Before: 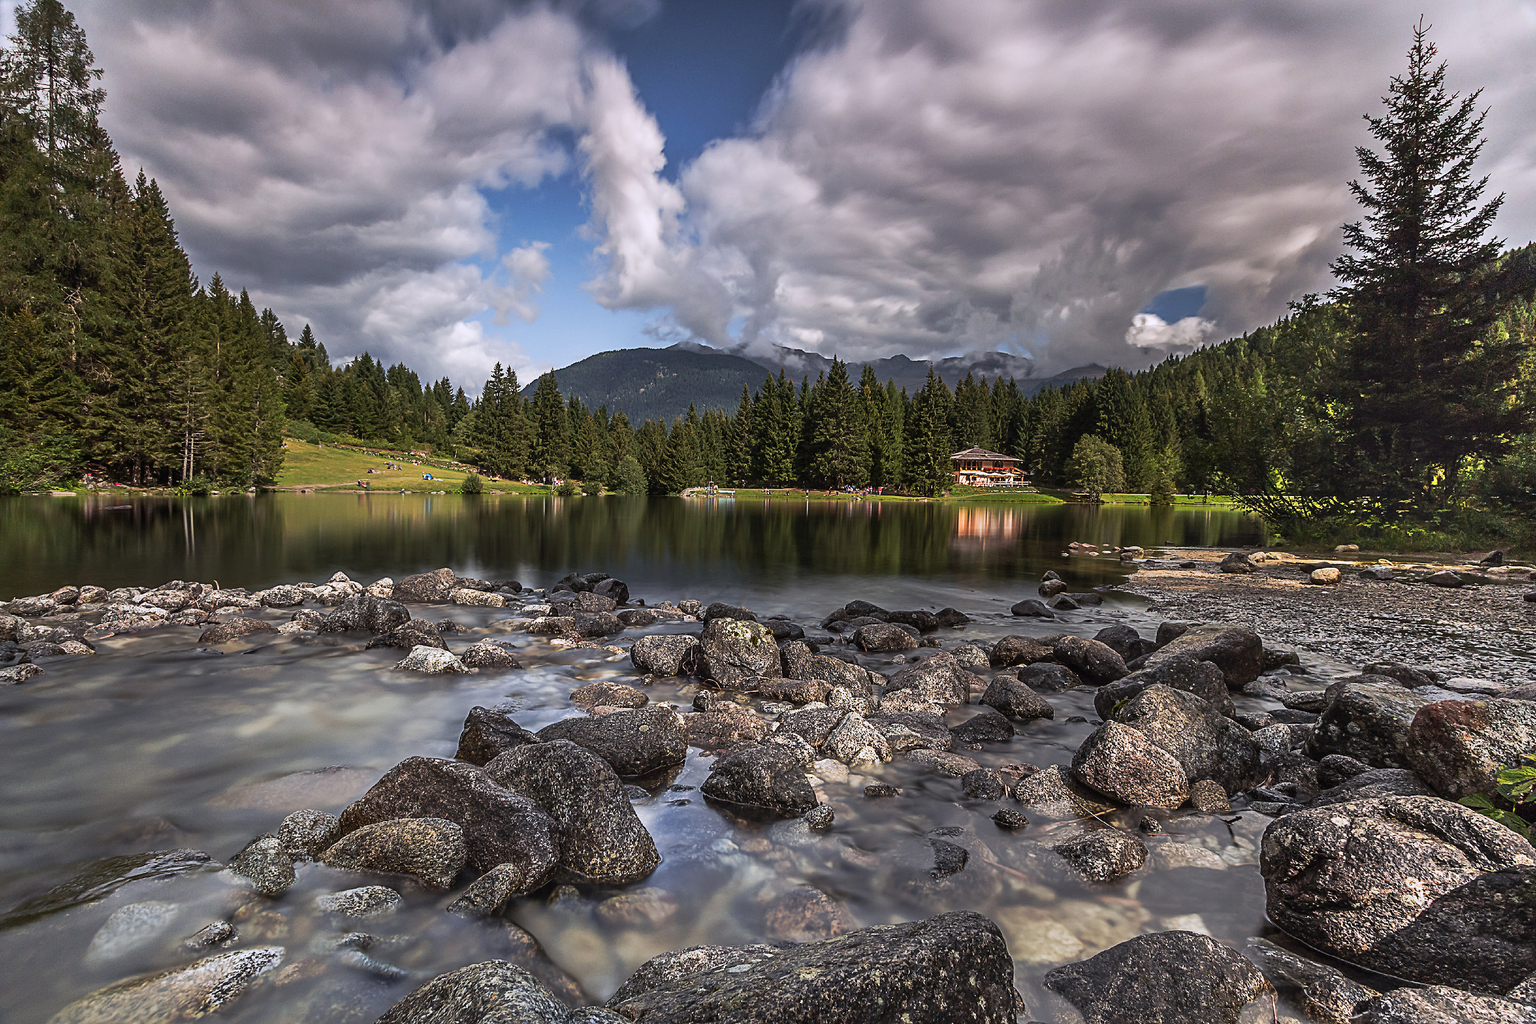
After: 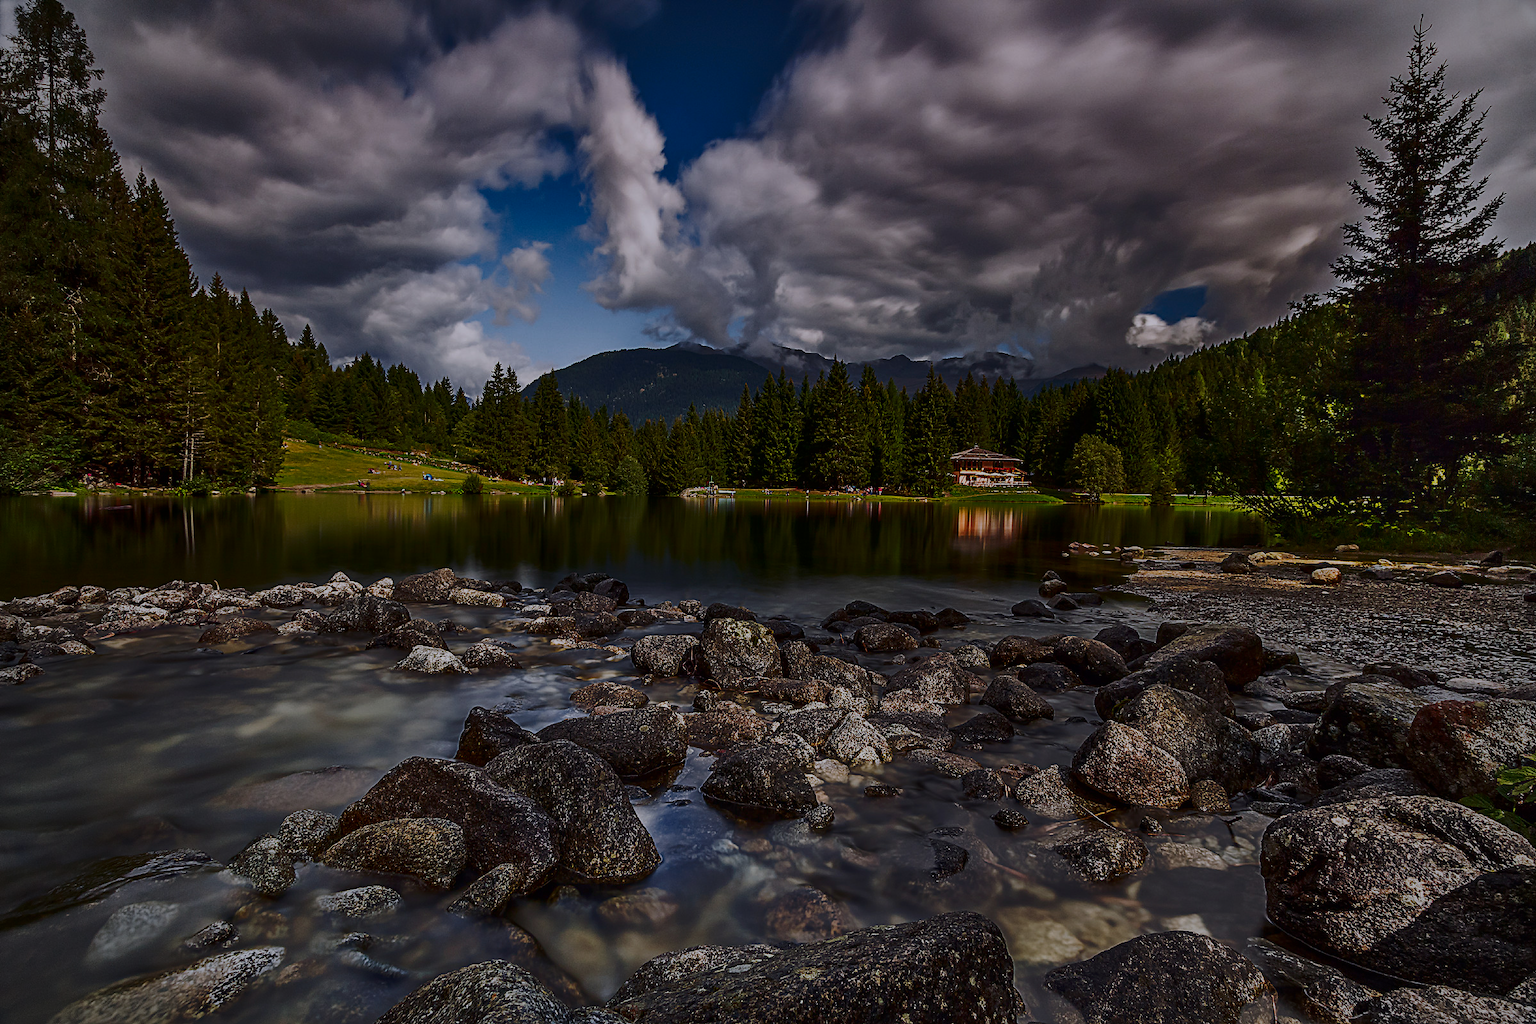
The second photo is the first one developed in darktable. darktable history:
contrast brightness saturation: contrast 0.22, brightness -0.194, saturation 0.241
tone equalizer: -8 EV -0.018 EV, -7 EV 0.038 EV, -6 EV -0.007 EV, -5 EV 0.004 EV, -4 EV -0.048 EV, -3 EV -0.236 EV, -2 EV -0.638 EV, -1 EV -0.957 EV, +0 EV -0.974 EV
vignetting: fall-off radius 61.17%, unbound false
color correction: highlights b* 0.037
